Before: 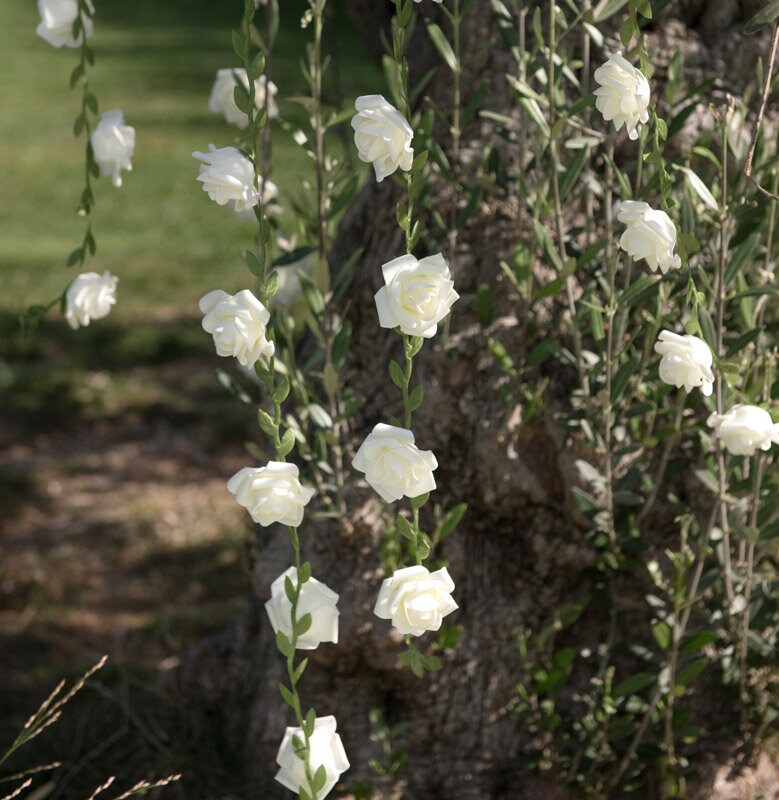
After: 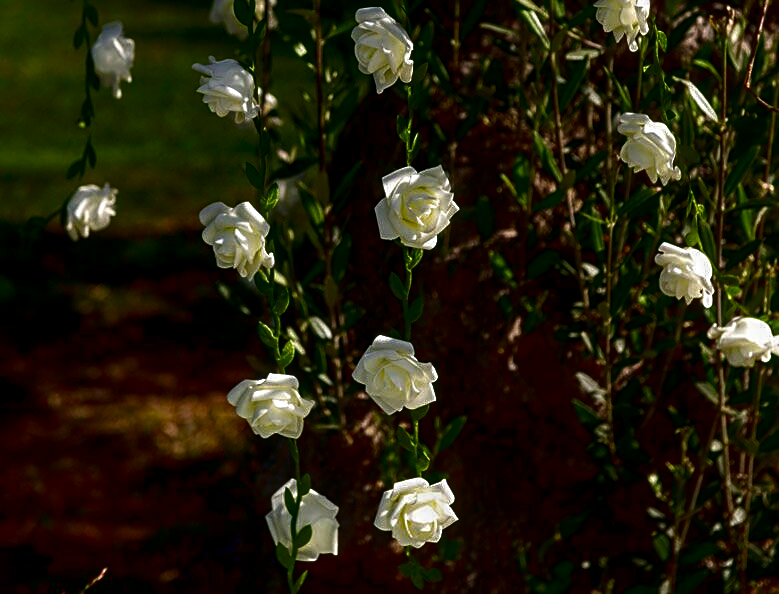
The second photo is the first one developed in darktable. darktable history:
local contrast: detail 140%
crop: top 11.012%, bottom 13.934%
sharpen: on, module defaults
contrast brightness saturation: brightness -0.994, saturation 0.99
